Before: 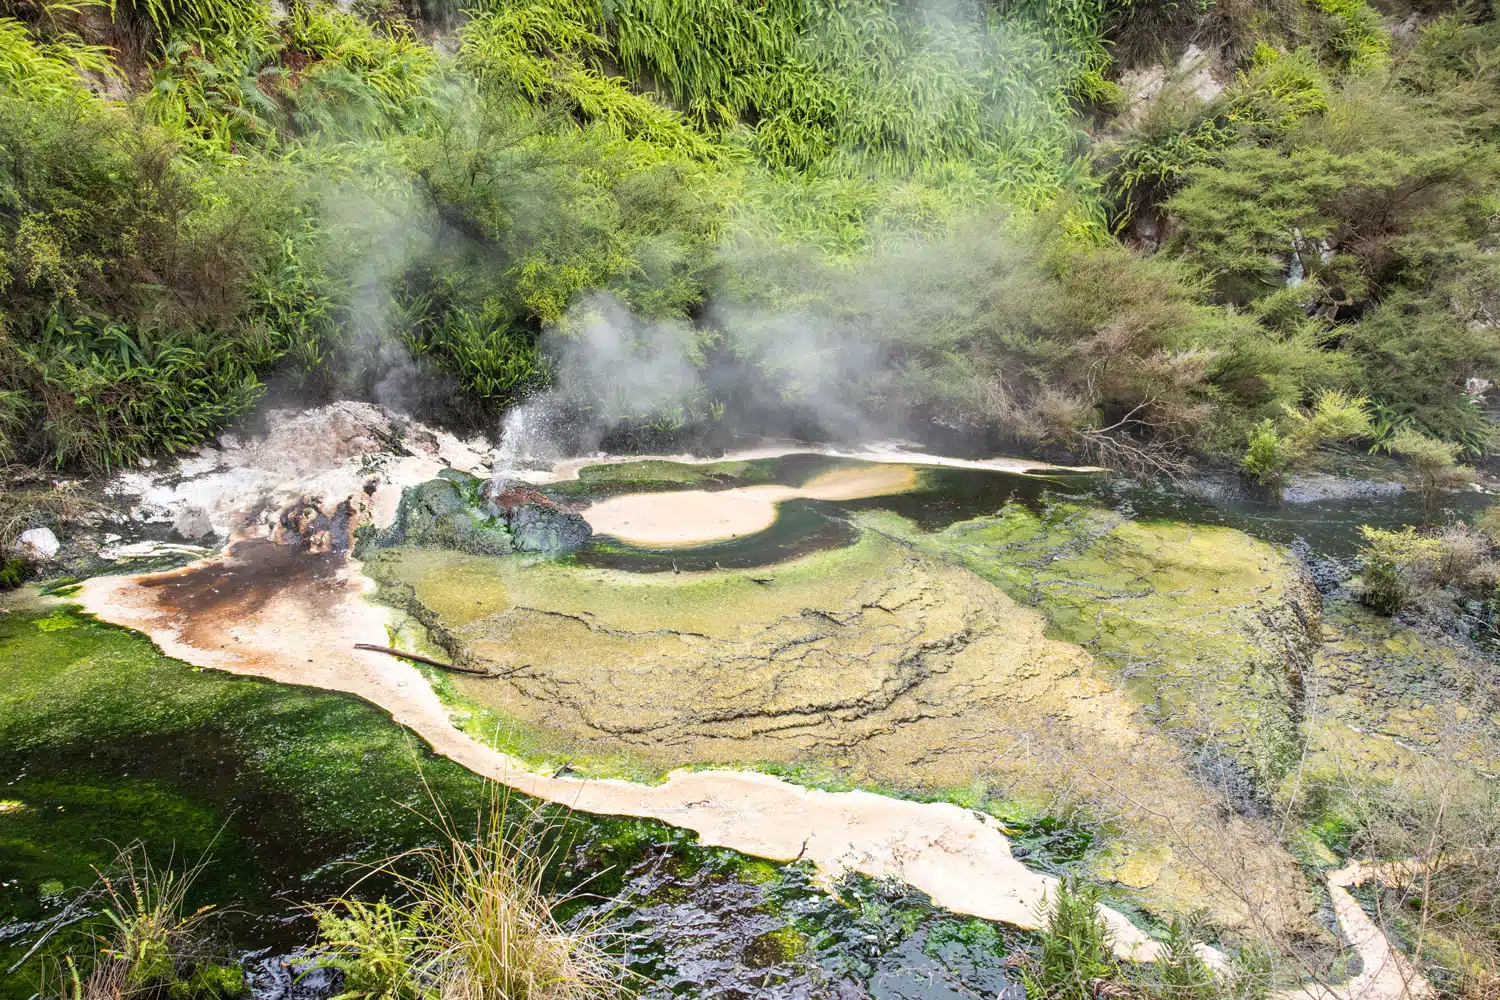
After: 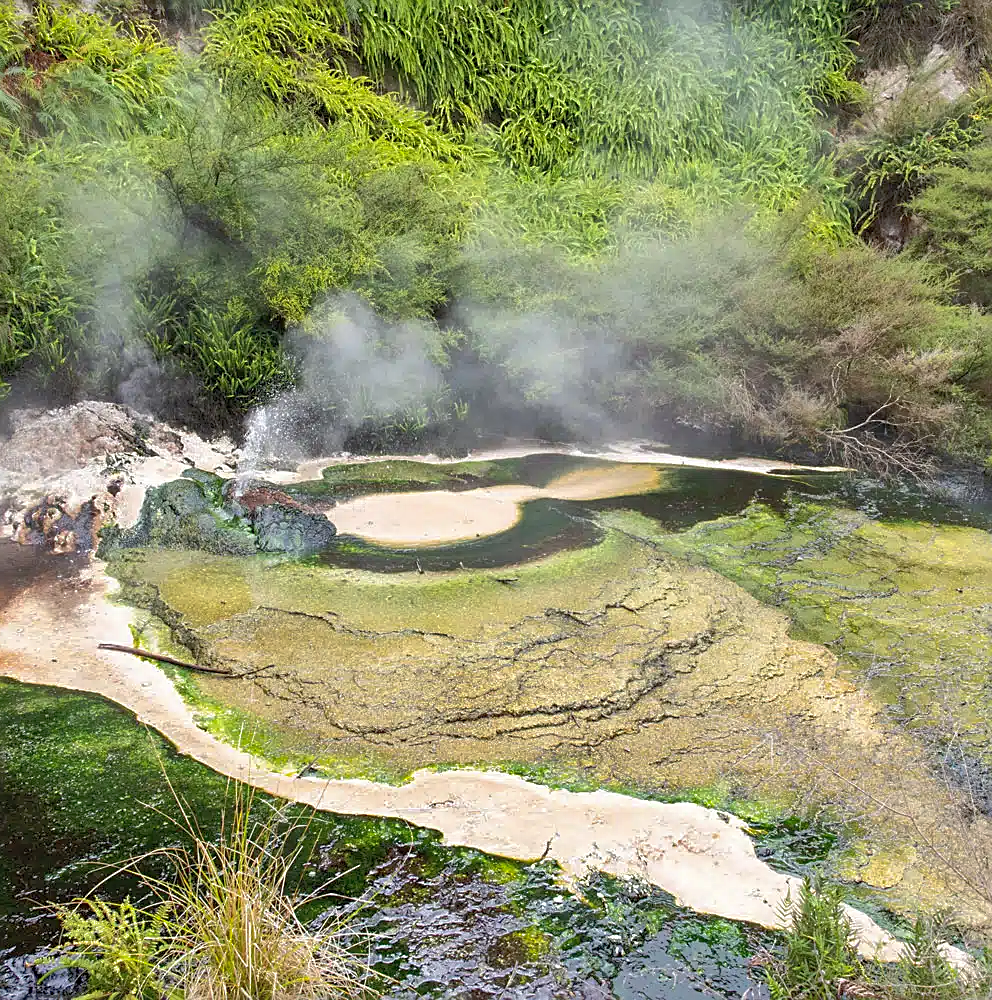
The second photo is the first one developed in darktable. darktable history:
crop: left 17.098%, right 16.732%
shadows and highlights: on, module defaults
sharpen: on, module defaults
